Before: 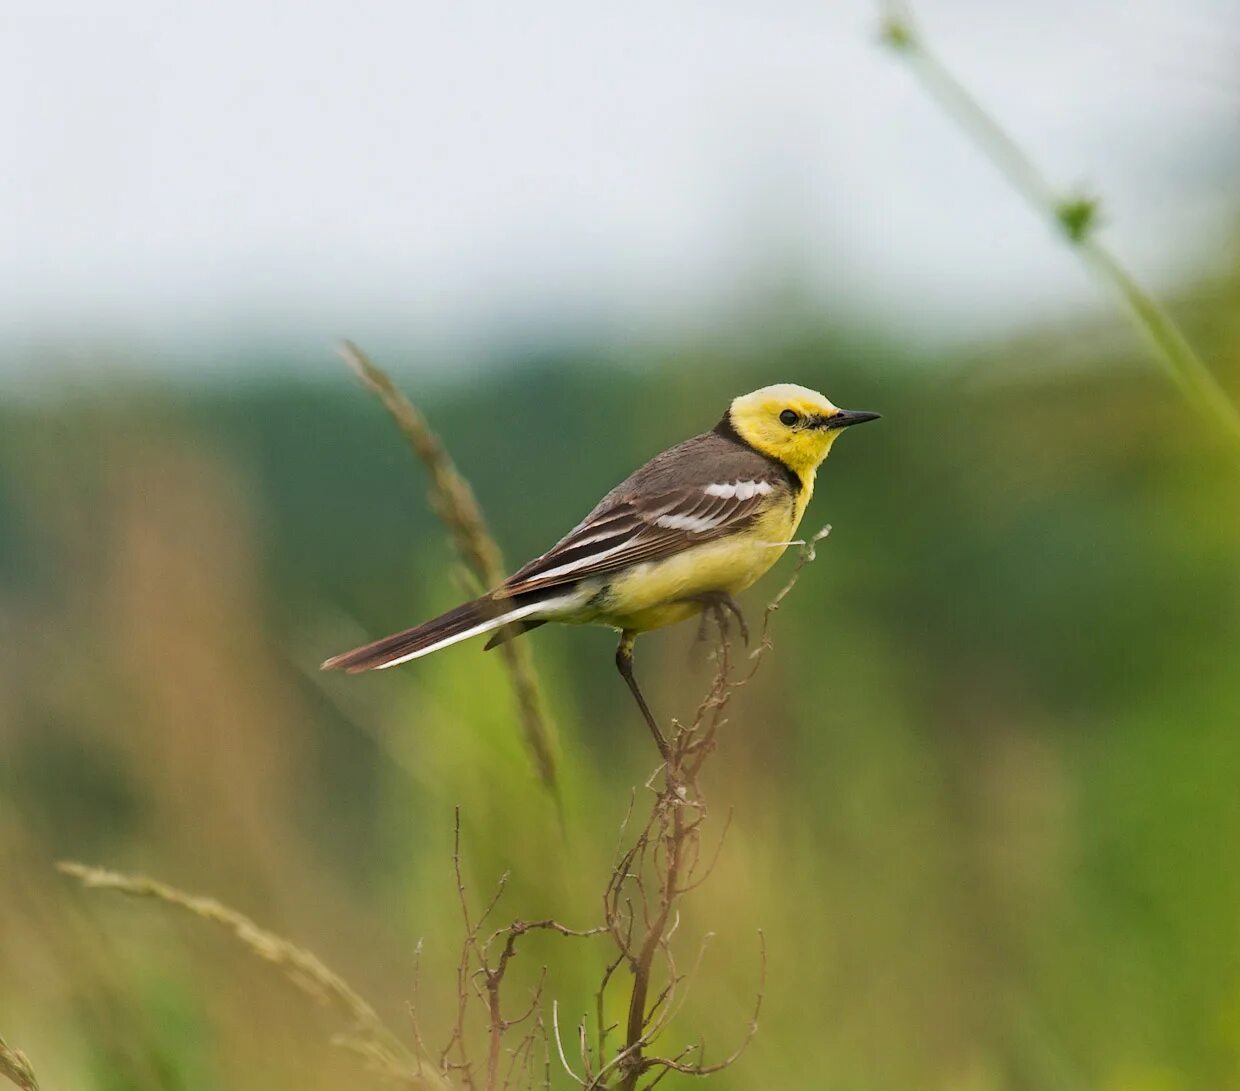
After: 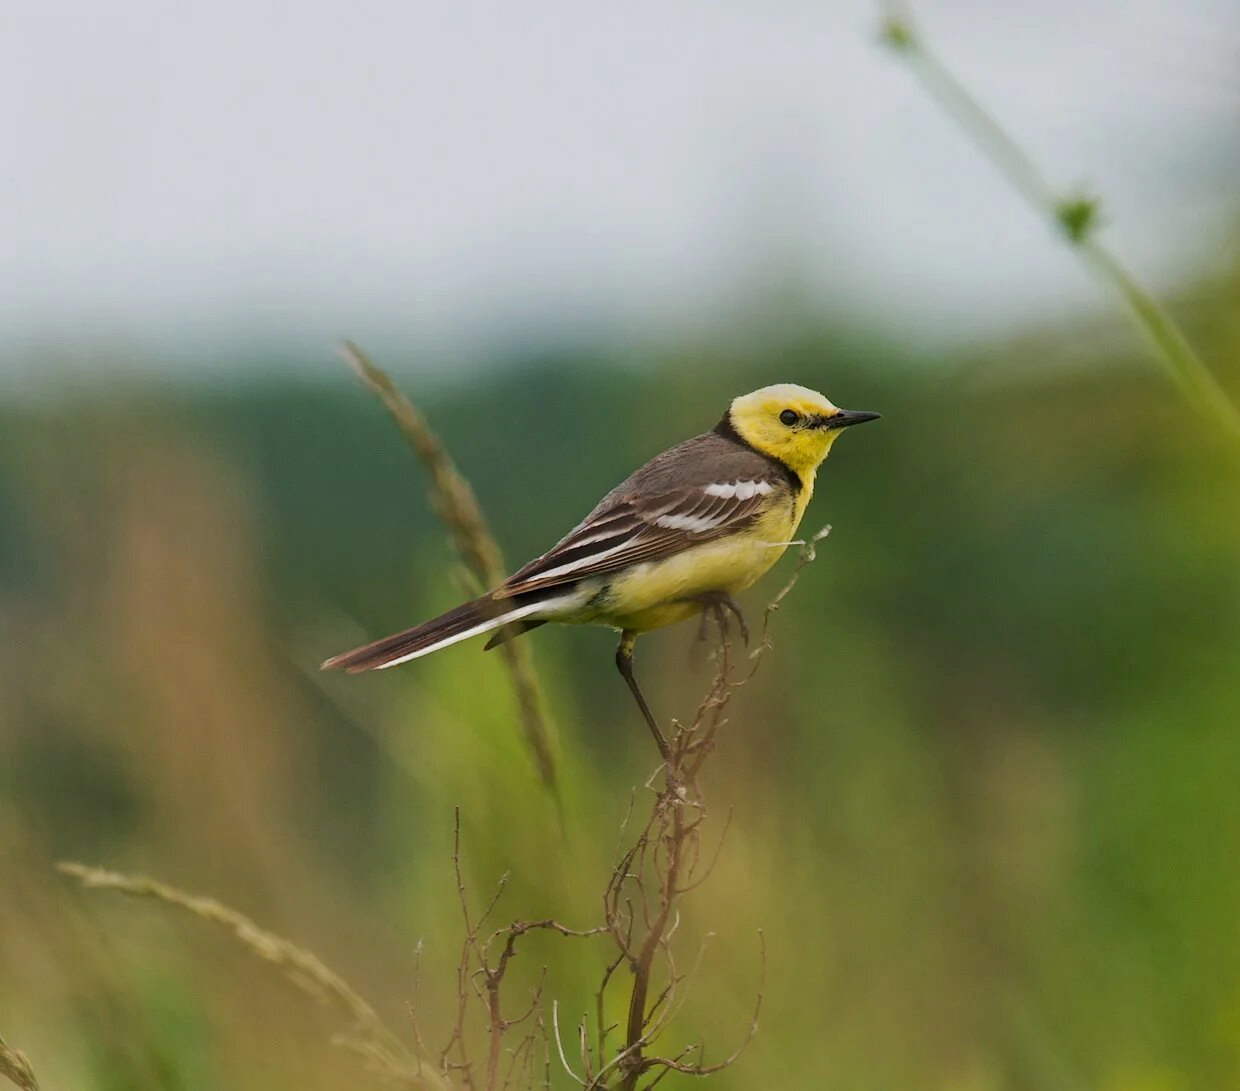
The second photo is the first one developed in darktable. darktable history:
exposure: exposure -0.319 EV, compensate highlight preservation false
